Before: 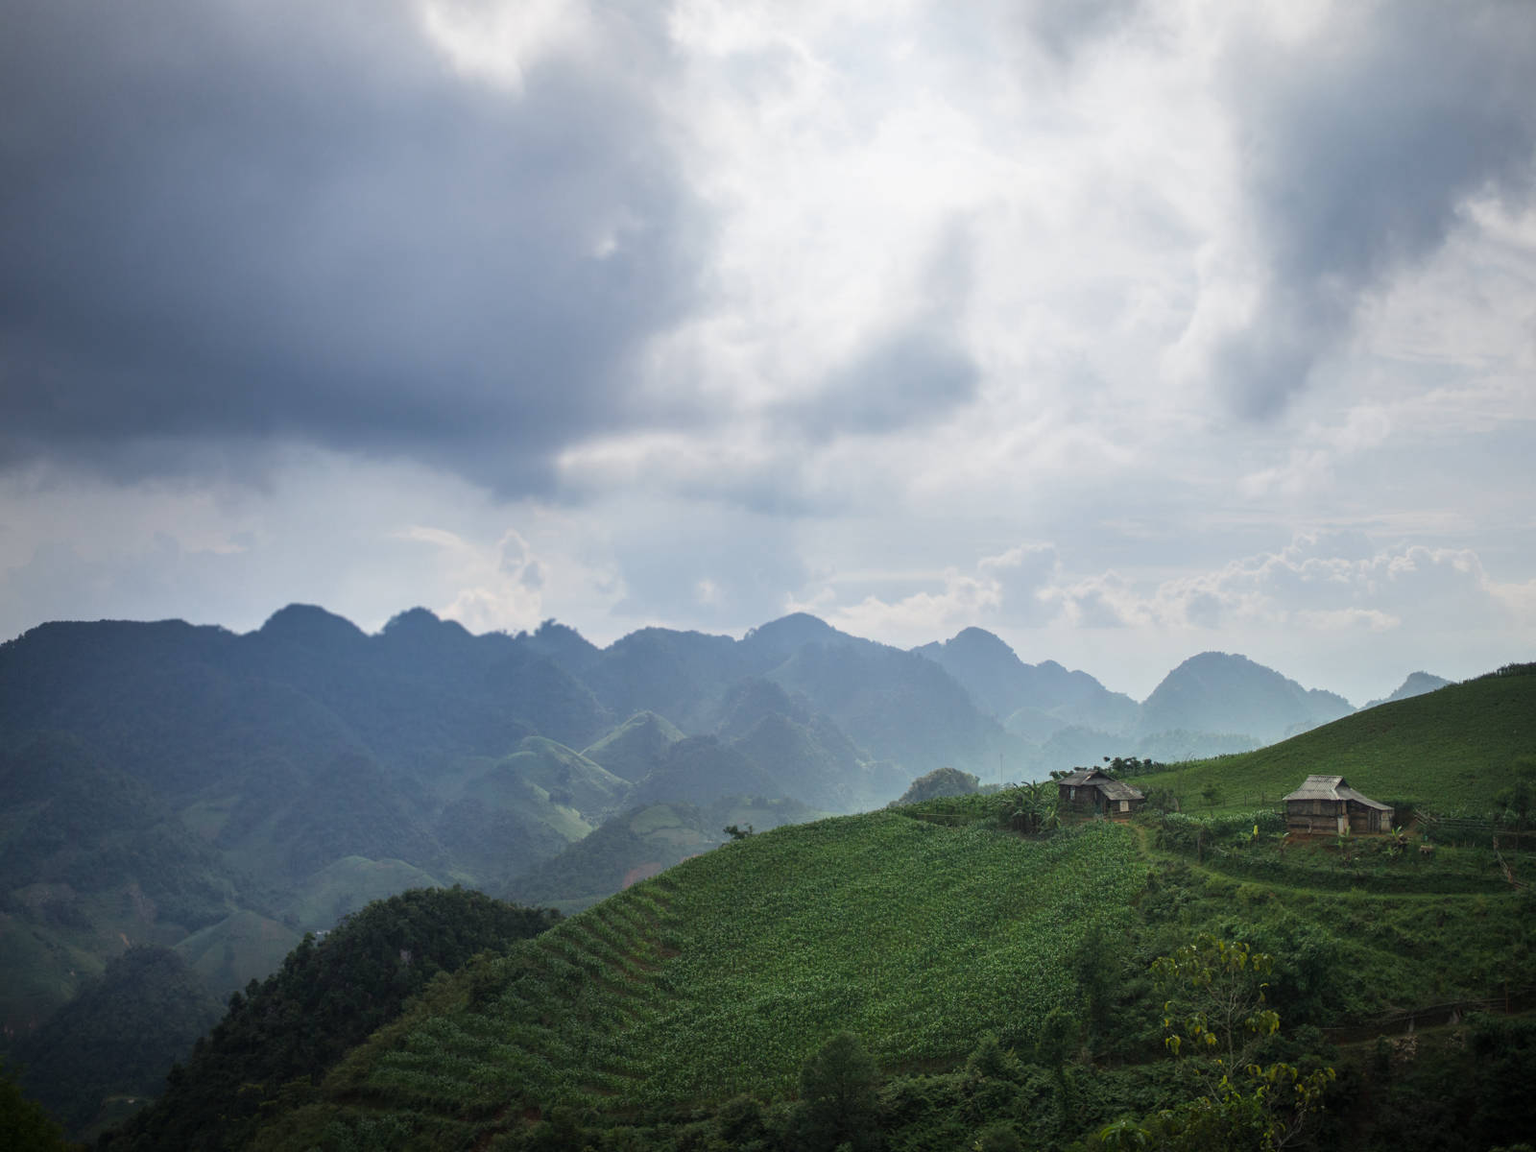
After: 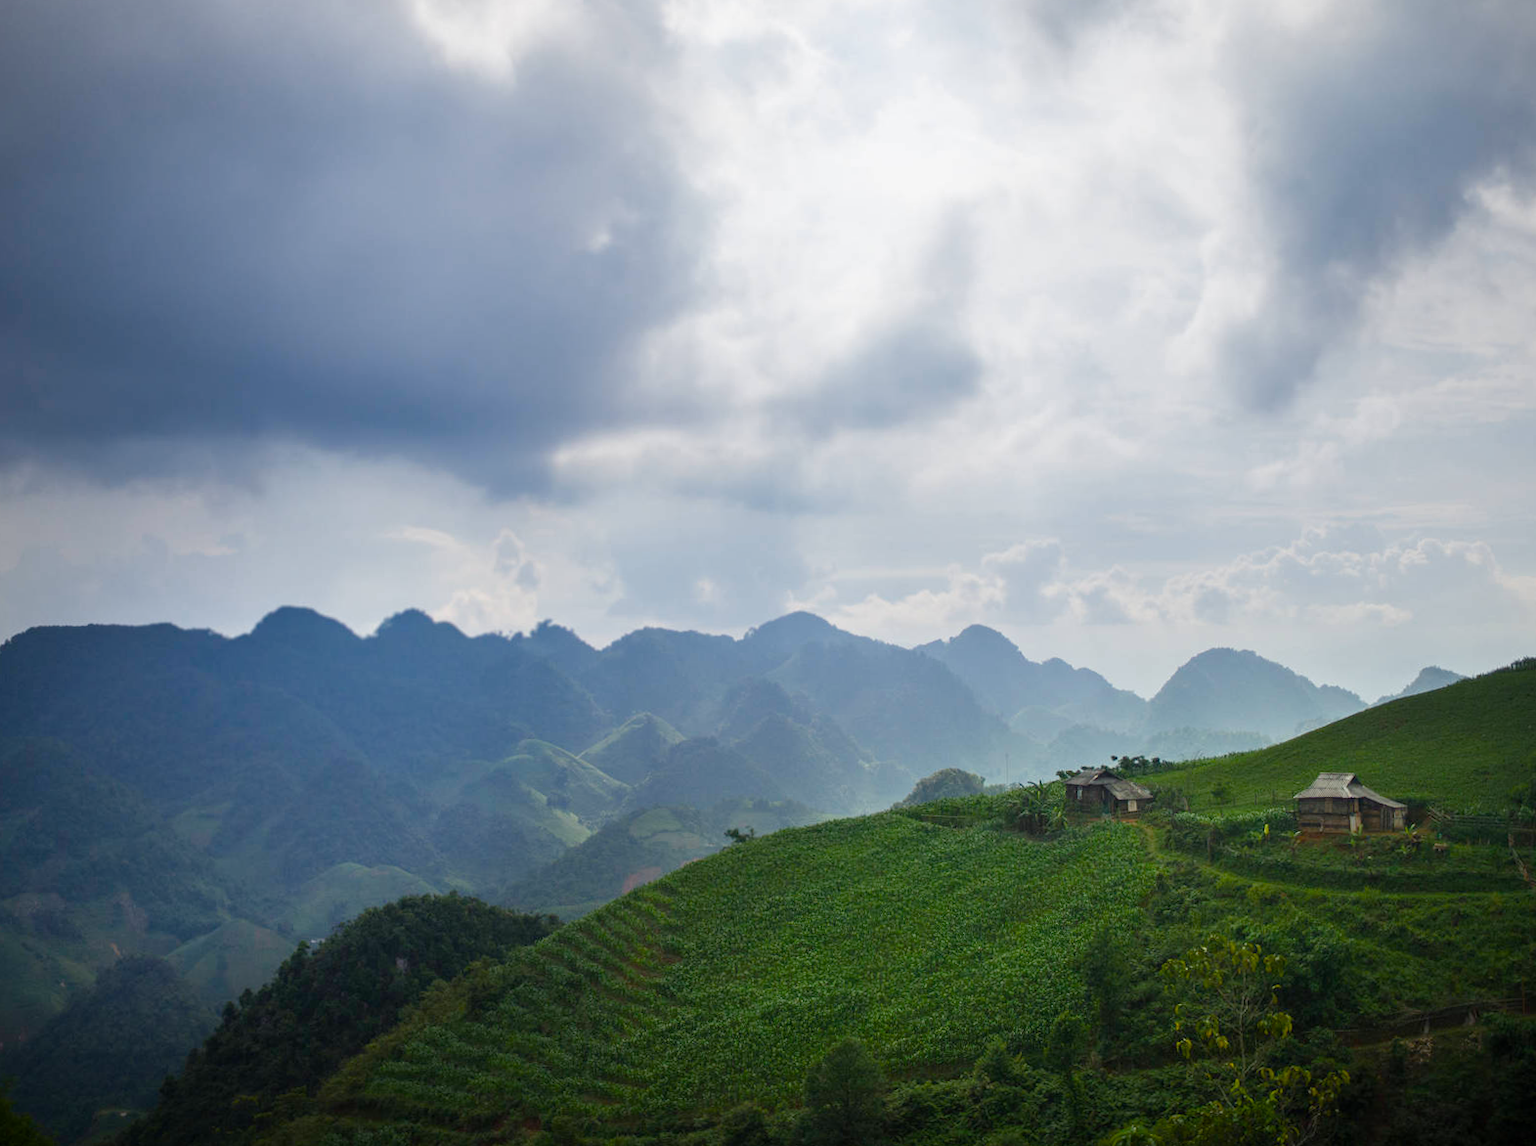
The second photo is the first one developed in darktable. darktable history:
color balance rgb: perceptual saturation grading › global saturation 20%, perceptual saturation grading › highlights -25%, perceptual saturation grading › shadows 50%
rotate and perspective: rotation -0.45°, automatic cropping original format, crop left 0.008, crop right 0.992, crop top 0.012, crop bottom 0.988
crop: left 0.434%, top 0.485%, right 0.244%, bottom 0.386%
